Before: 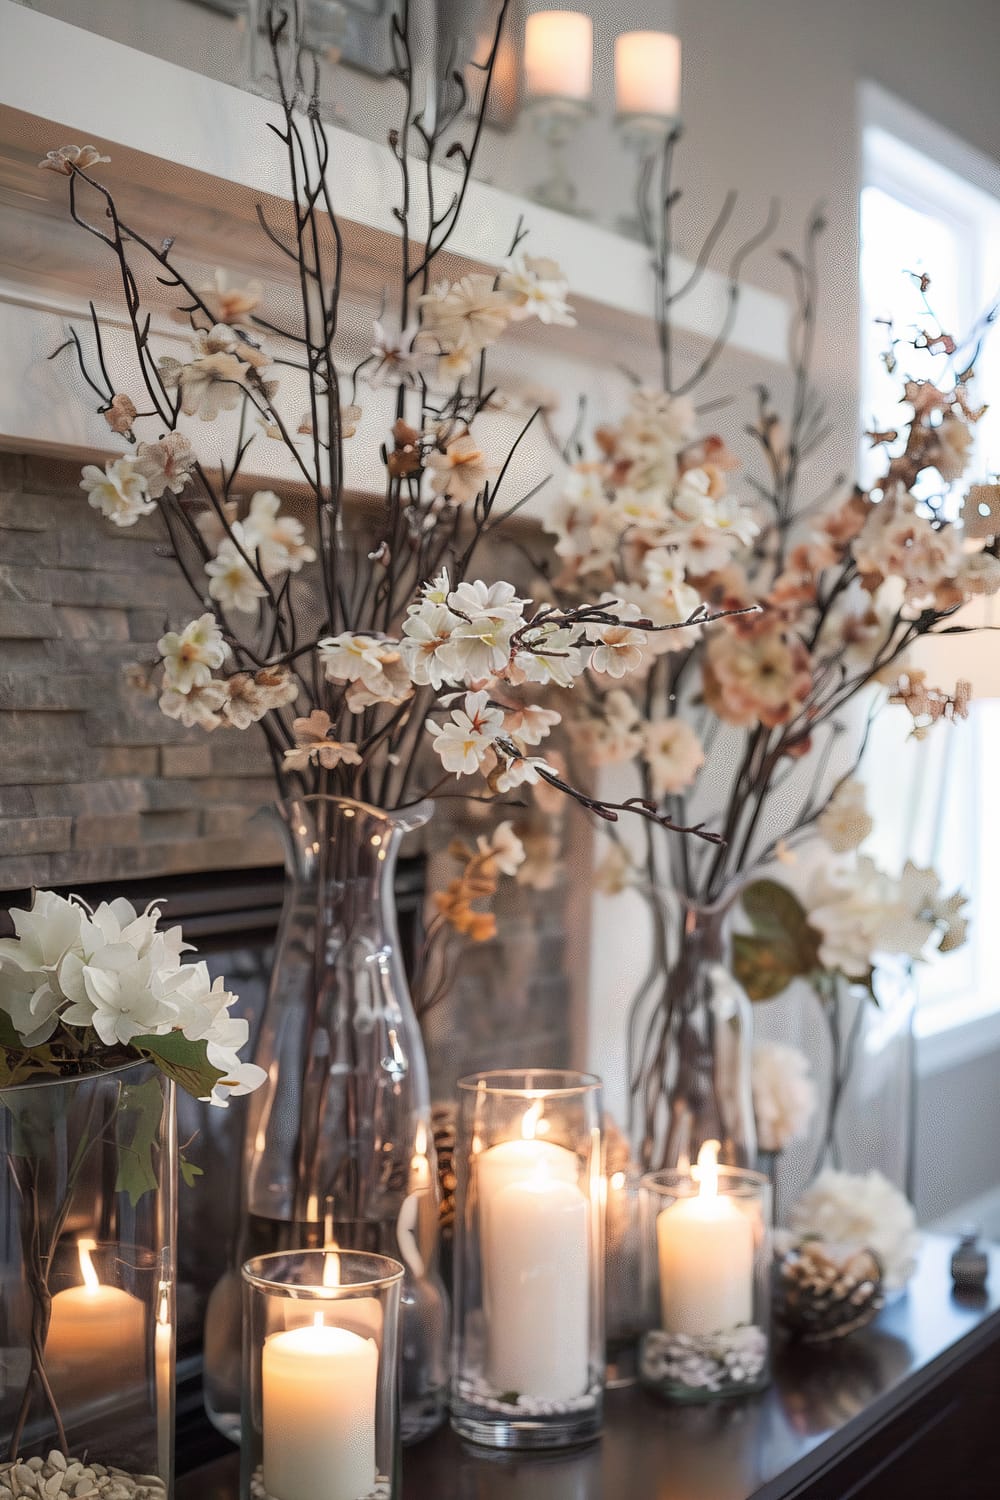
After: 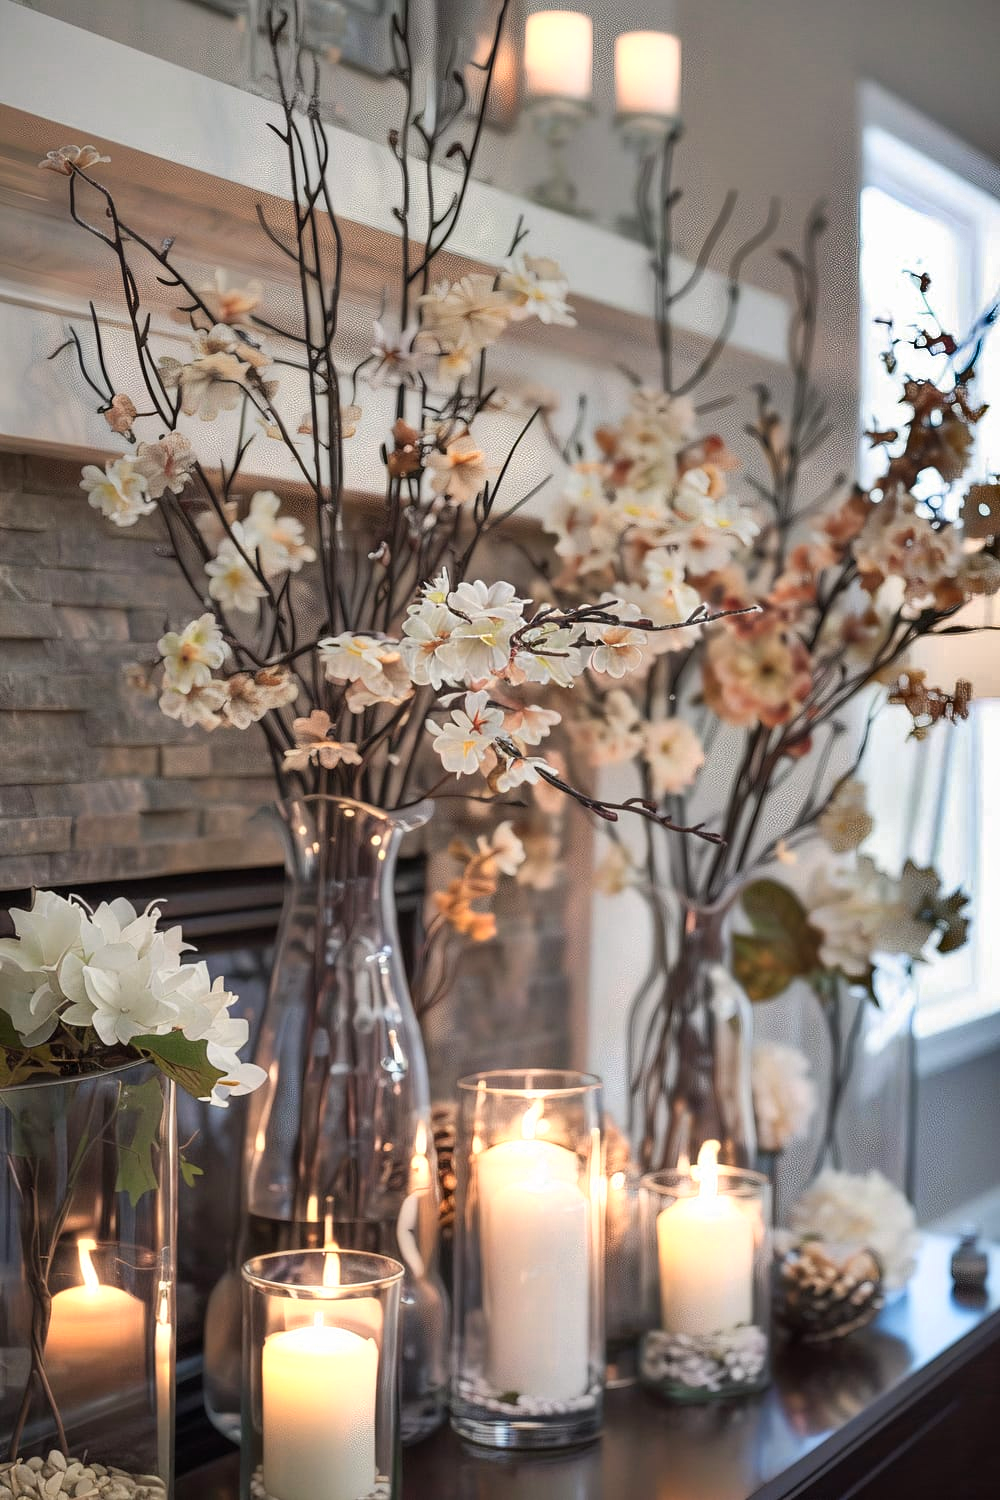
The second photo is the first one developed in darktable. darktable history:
shadows and highlights: shadows 20.93, highlights -80.98, soften with gaussian
color zones: curves: ch0 [(0.099, 0.624) (0.257, 0.596) (0.384, 0.376) (0.529, 0.492) (0.697, 0.564) (0.768, 0.532) (0.908, 0.644)]; ch1 [(0.112, 0.564) (0.254, 0.612) (0.432, 0.676) (0.592, 0.456) (0.743, 0.684) (0.888, 0.536)]; ch2 [(0.25, 0.5) (0.469, 0.36) (0.75, 0.5)]
